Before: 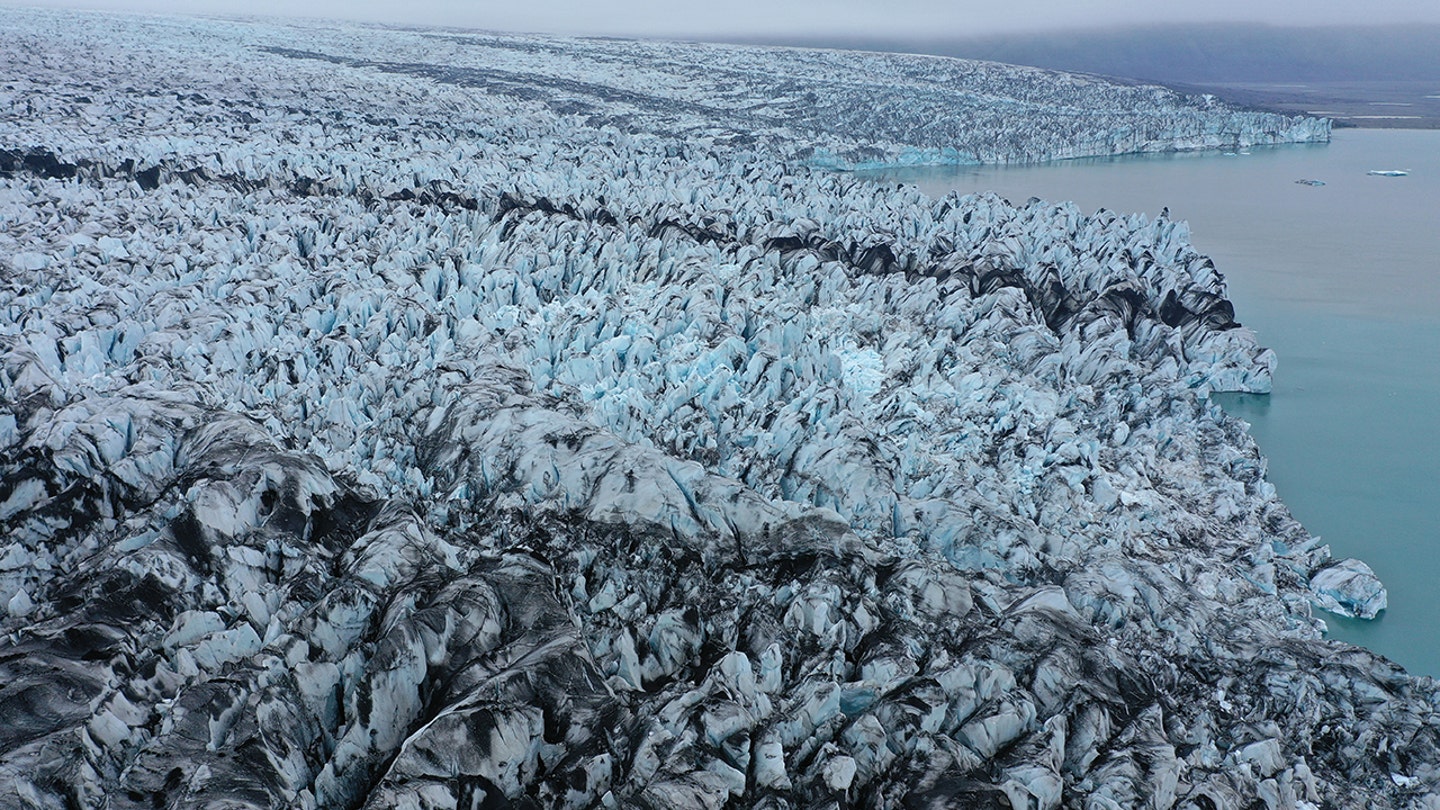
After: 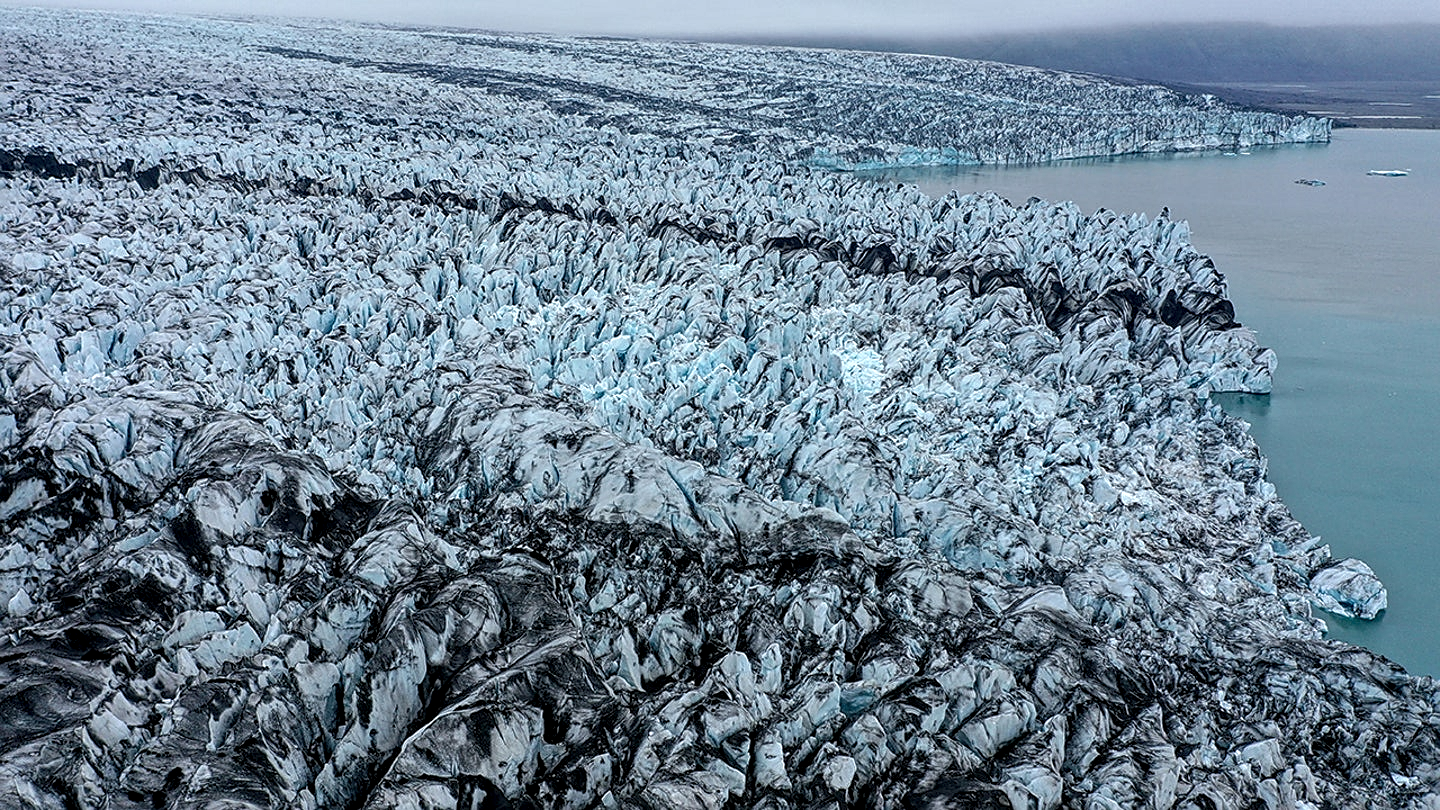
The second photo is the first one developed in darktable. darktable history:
local contrast: detail 161%
sharpen: on, module defaults
